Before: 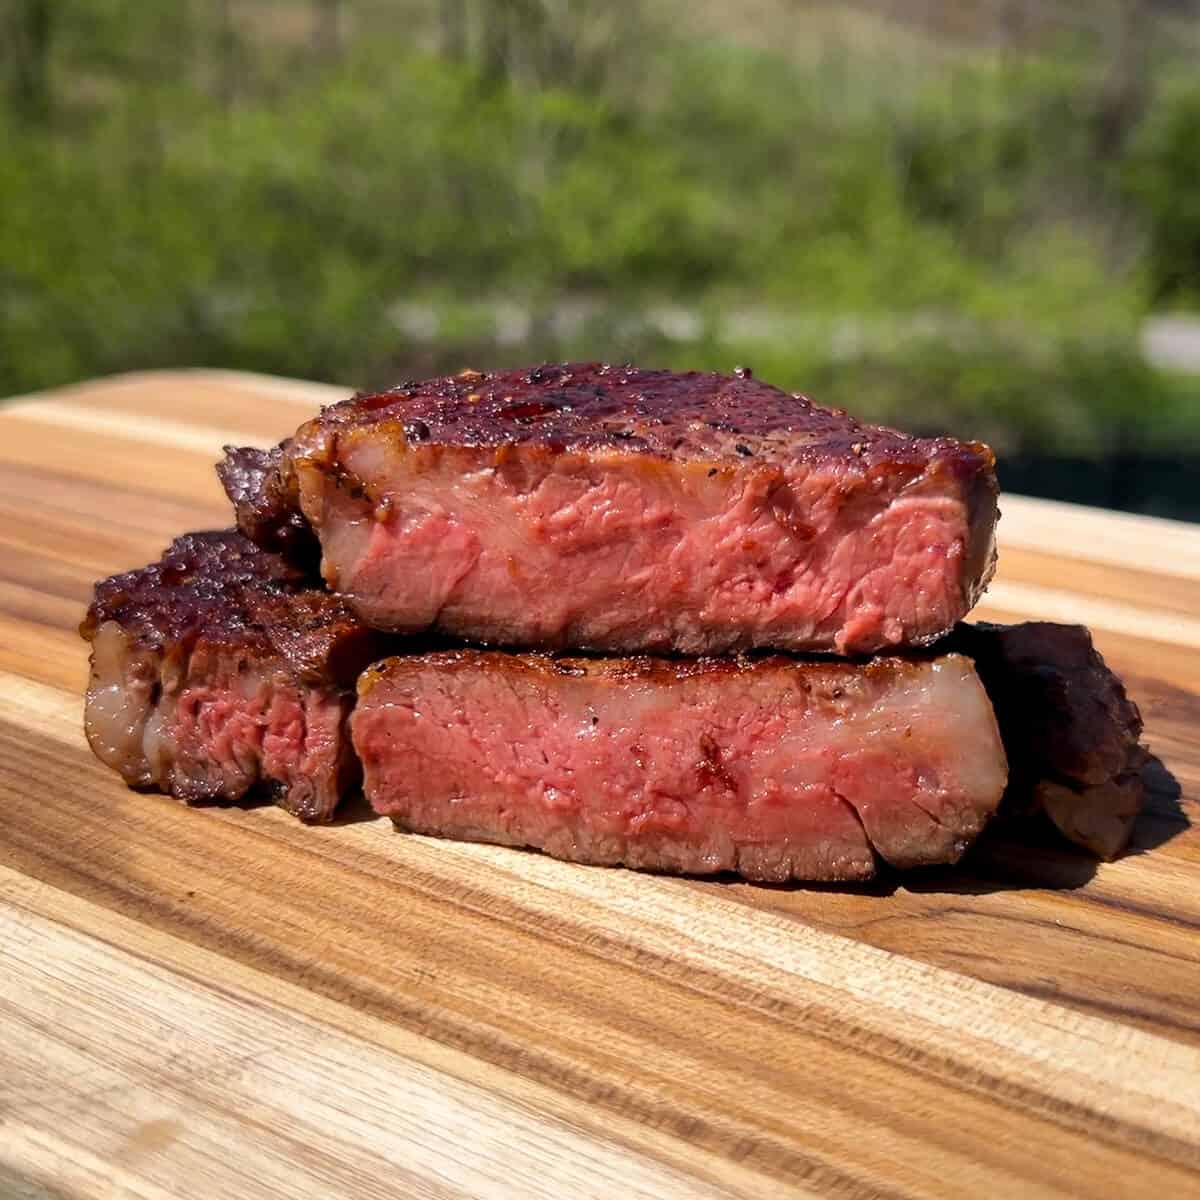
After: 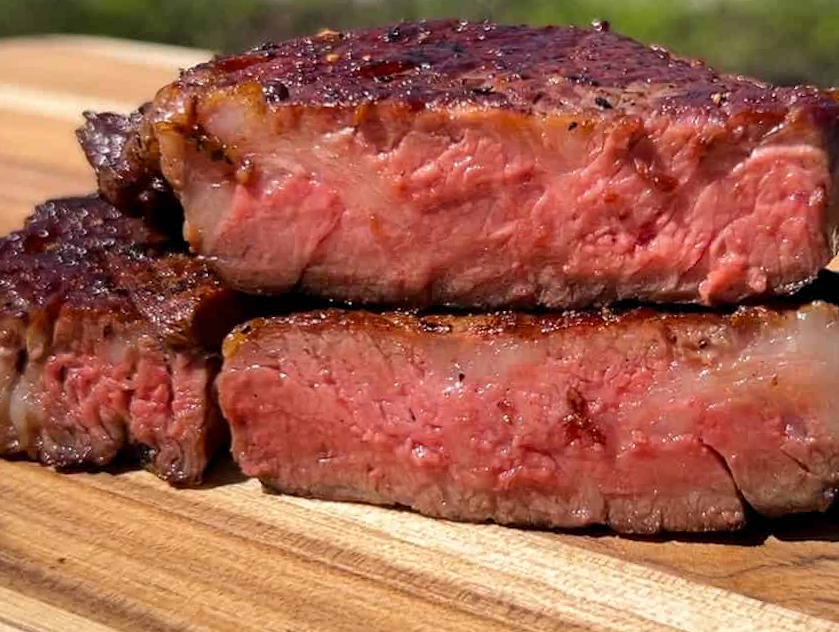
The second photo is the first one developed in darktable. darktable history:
rotate and perspective: rotation -1.42°, crop left 0.016, crop right 0.984, crop top 0.035, crop bottom 0.965
crop: left 11.123%, top 27.61%, right 18.3%, bottom 17.034%
